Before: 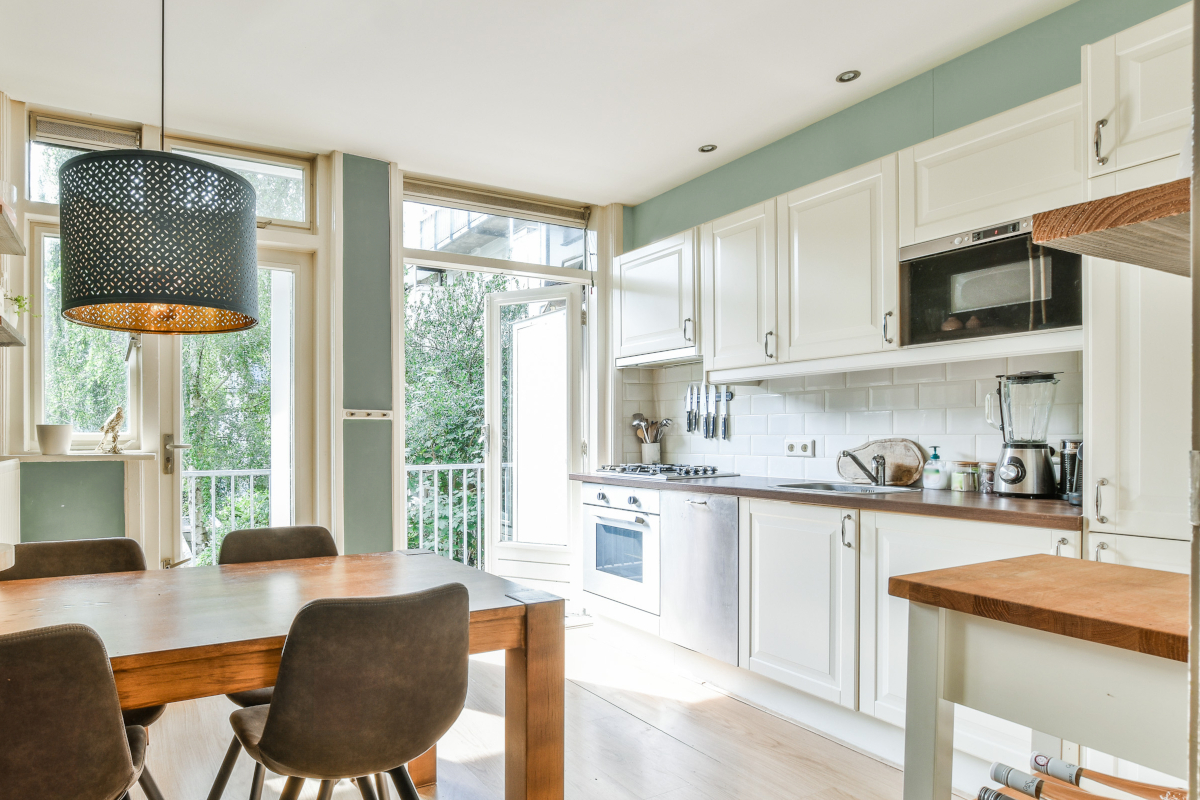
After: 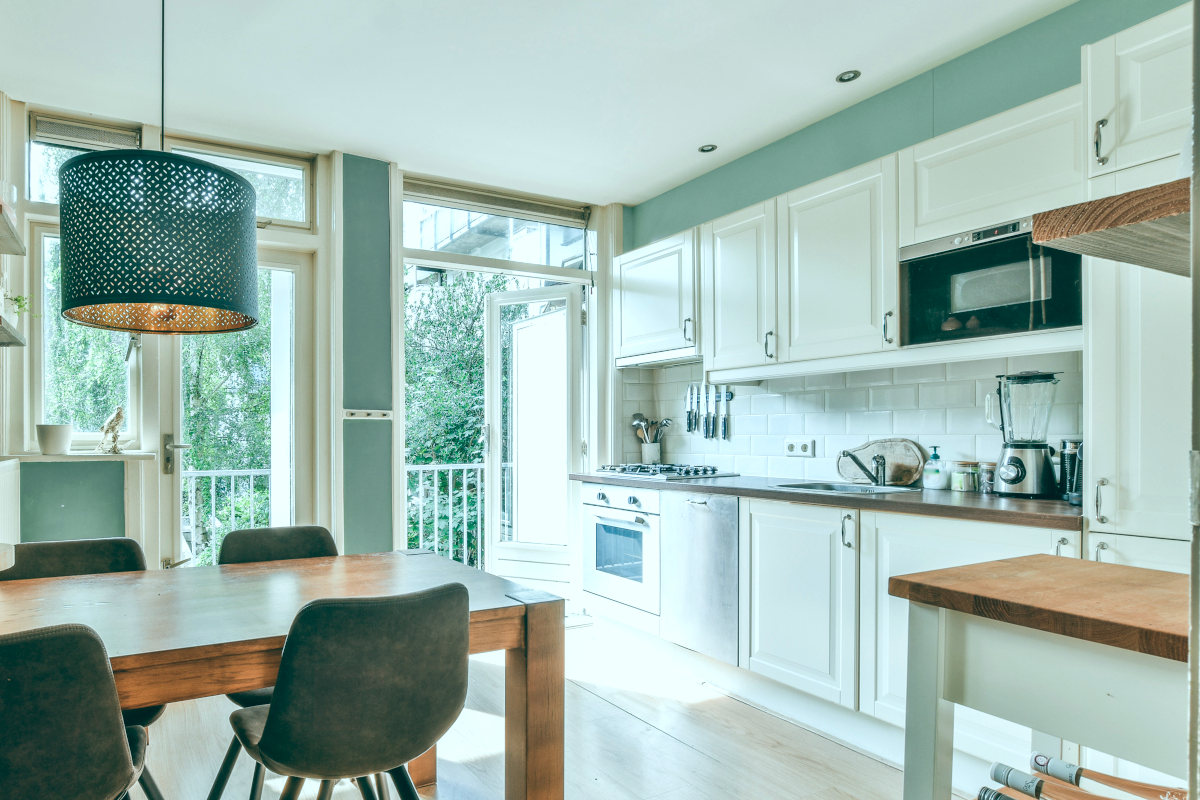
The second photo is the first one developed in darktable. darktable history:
color correction: highlights a* -11.71, highlights b* -15.58
color balance: lift [1.005, 0.99, 1.007, 1.01], gamma [1, 0.979, 1.011, 1.021], gain [0.923, 1.098, 1.025, 0.902], input saturation 90.45%, contrast 7.73%, output saturation 105.91%
